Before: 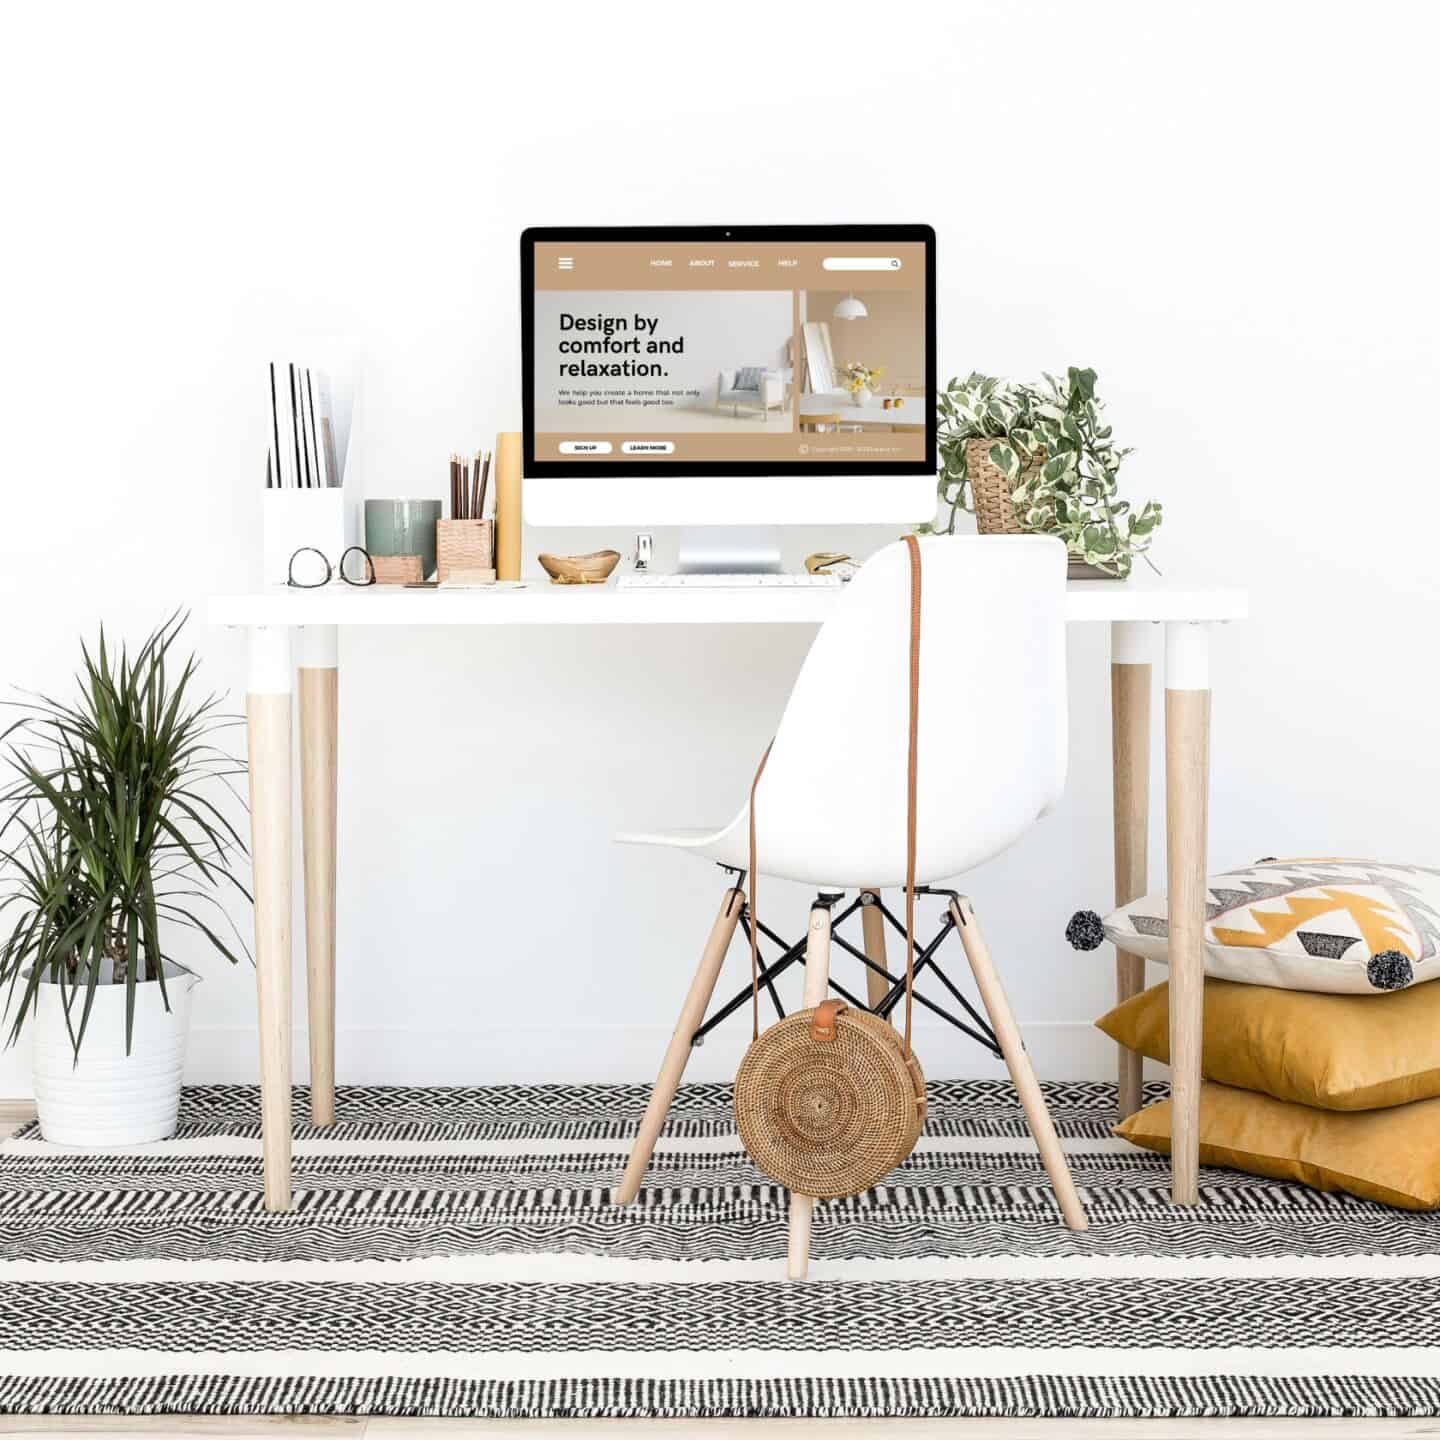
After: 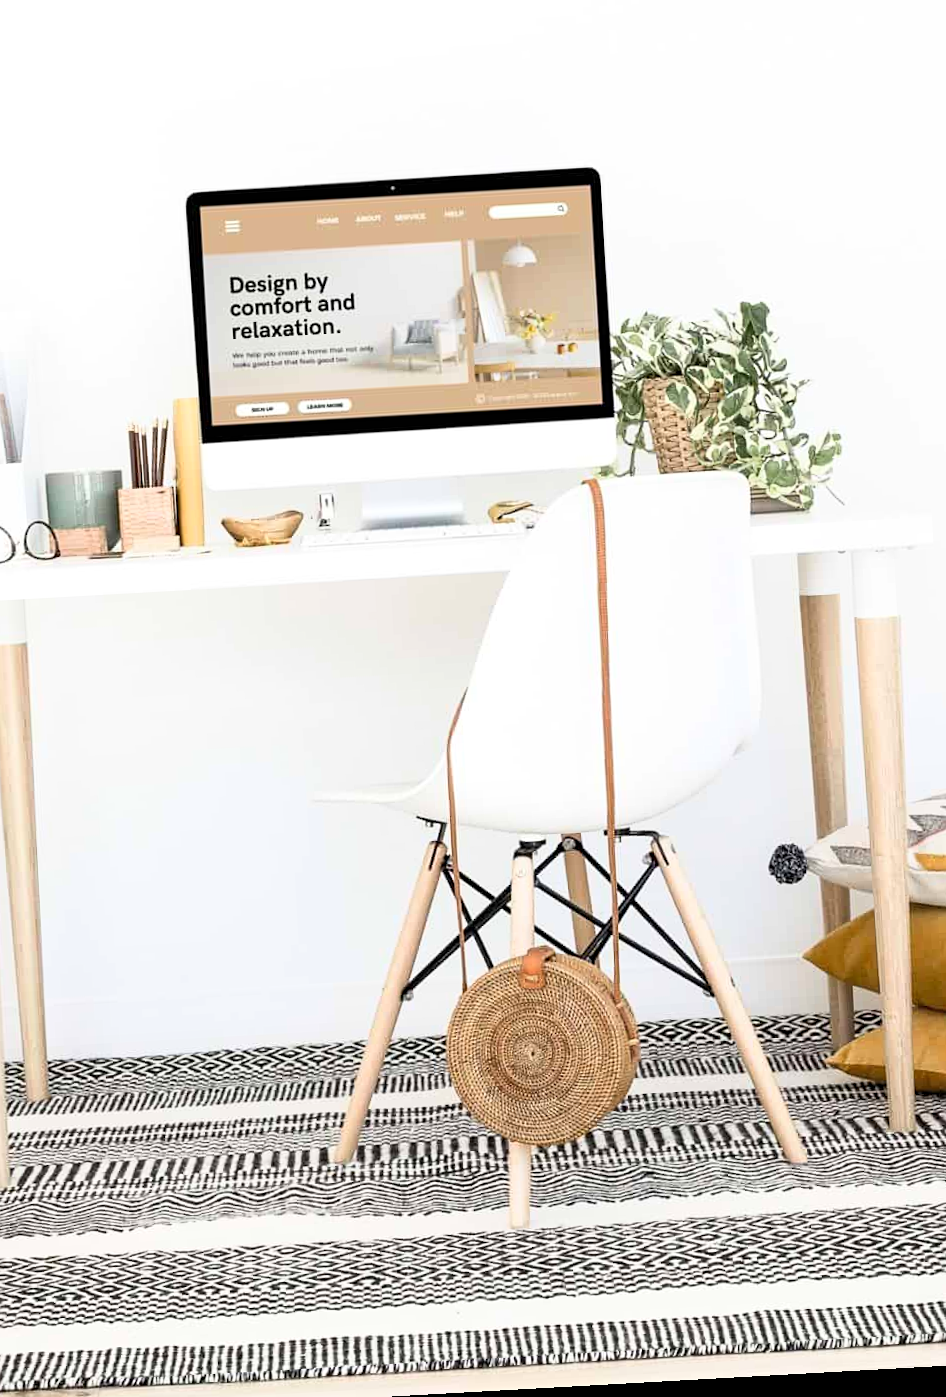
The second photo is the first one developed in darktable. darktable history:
sharpen: amount 0.2
base curve: curves: ch0 [(0, 0) (0.666, 0.806) (1, 1)]
rotate and perspective: rotation -3.18°, automatic cropping off
crop and rotate: left 22.918%, top 5.629%, right 14.711%, bottom 2.247%
